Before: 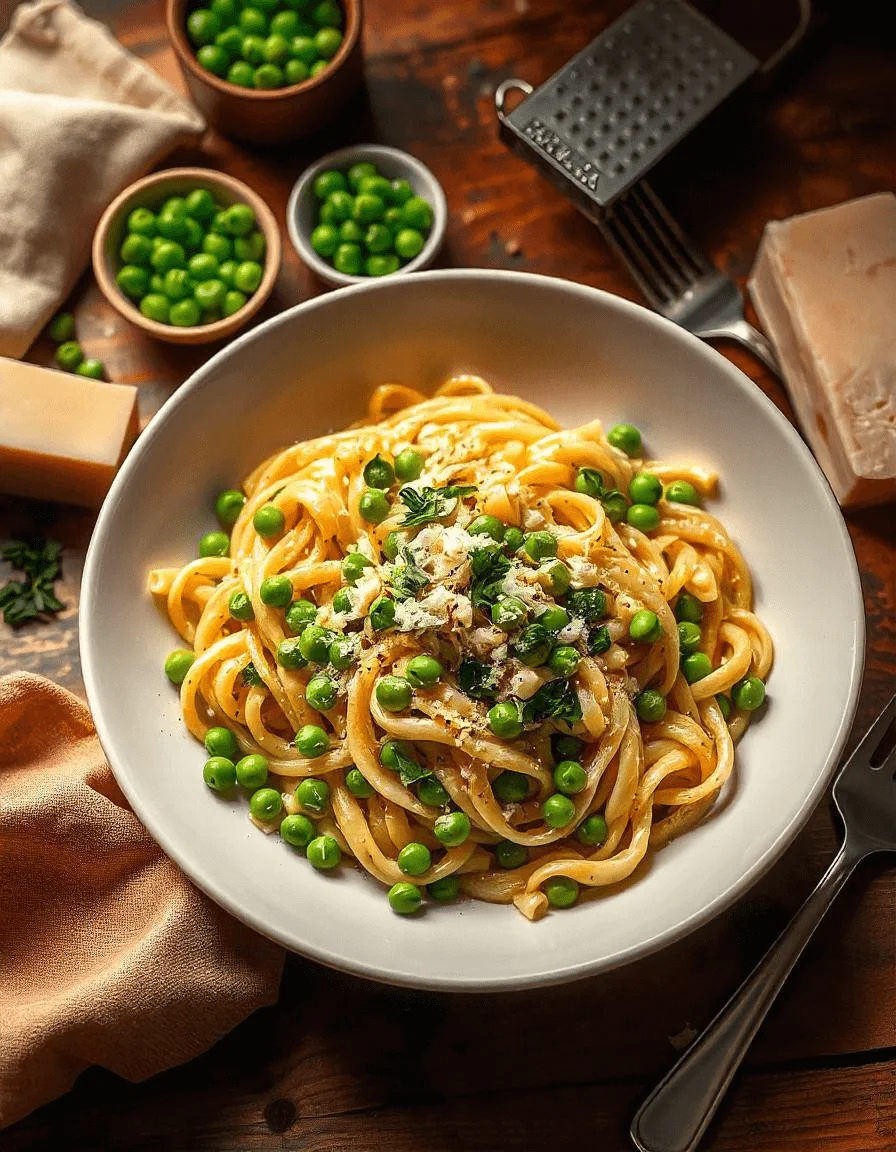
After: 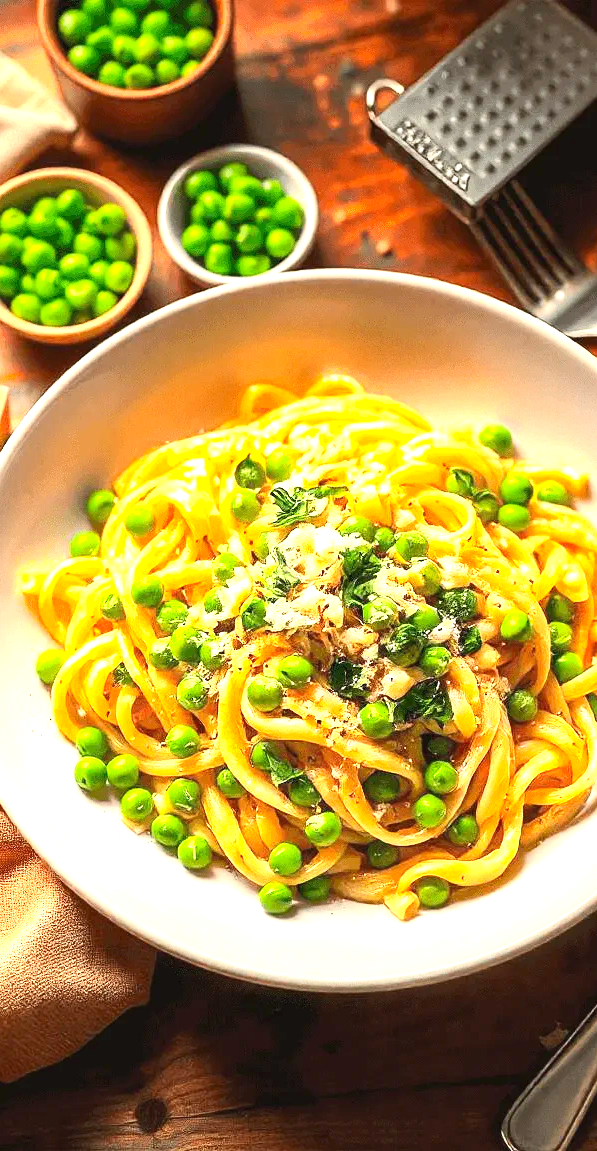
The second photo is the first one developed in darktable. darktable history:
exposure: black level correction 0, exposure 1.45 EV, compensate exposure bias true, compensate highlight preservation false
crop and rotate: left 14.436%, right 18.898%
contrast brightness saturation: contrast 0.2, brightness 0.16, saturation 0.22
